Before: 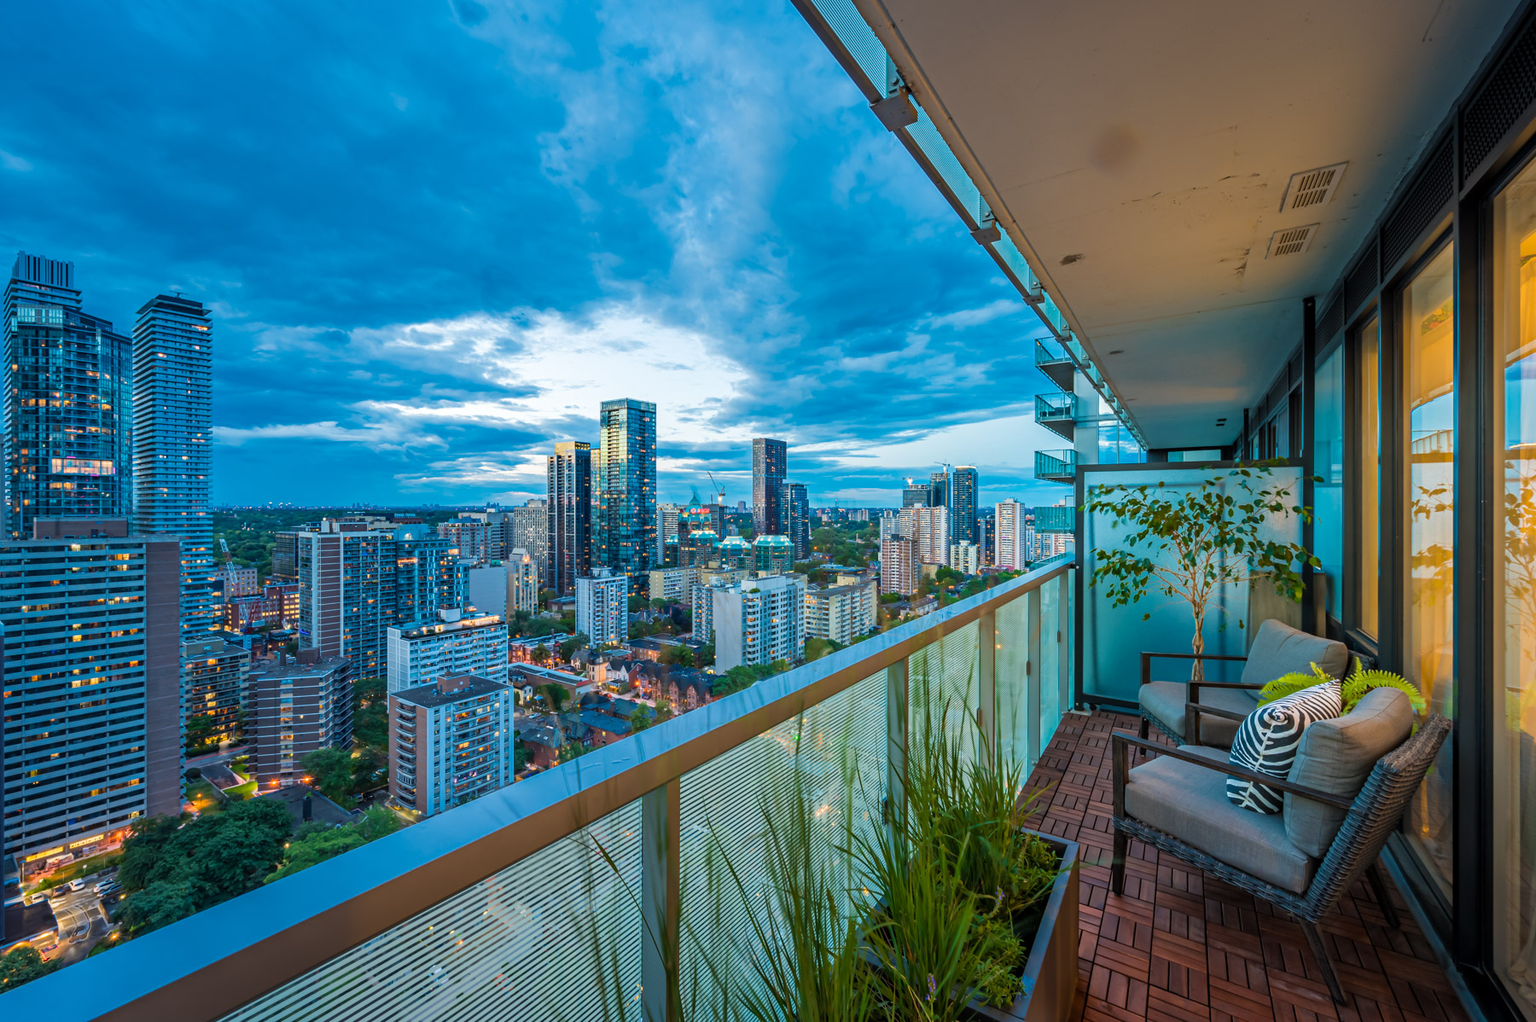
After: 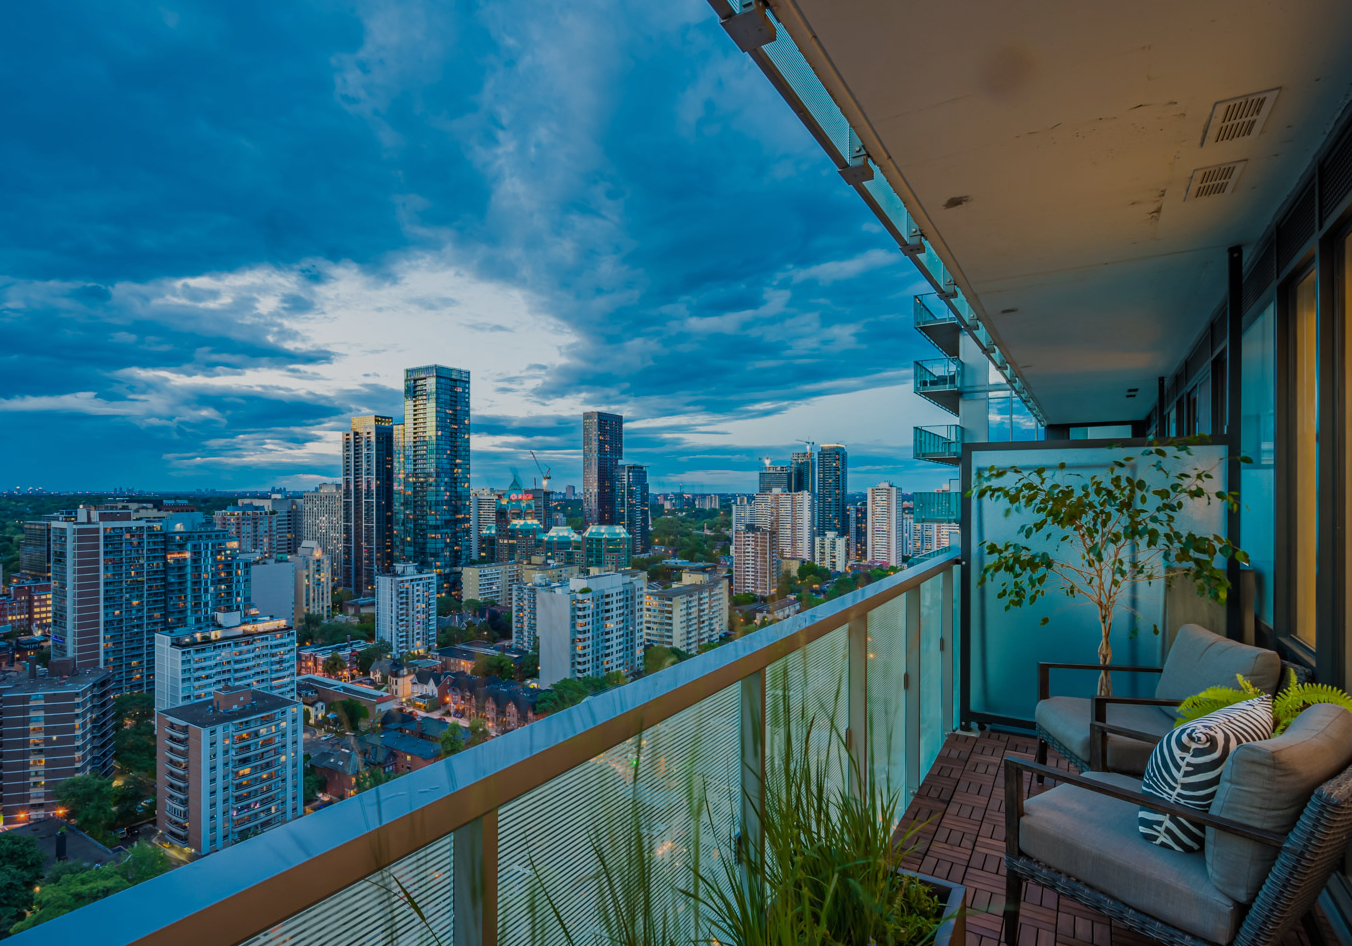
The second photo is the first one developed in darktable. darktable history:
exposure: black level correction 0, exposure -0.687 EV, compensate highlight preservation false
crop: left 16.629%, top 8.541%, right 8.223%, bottom 12.491%
